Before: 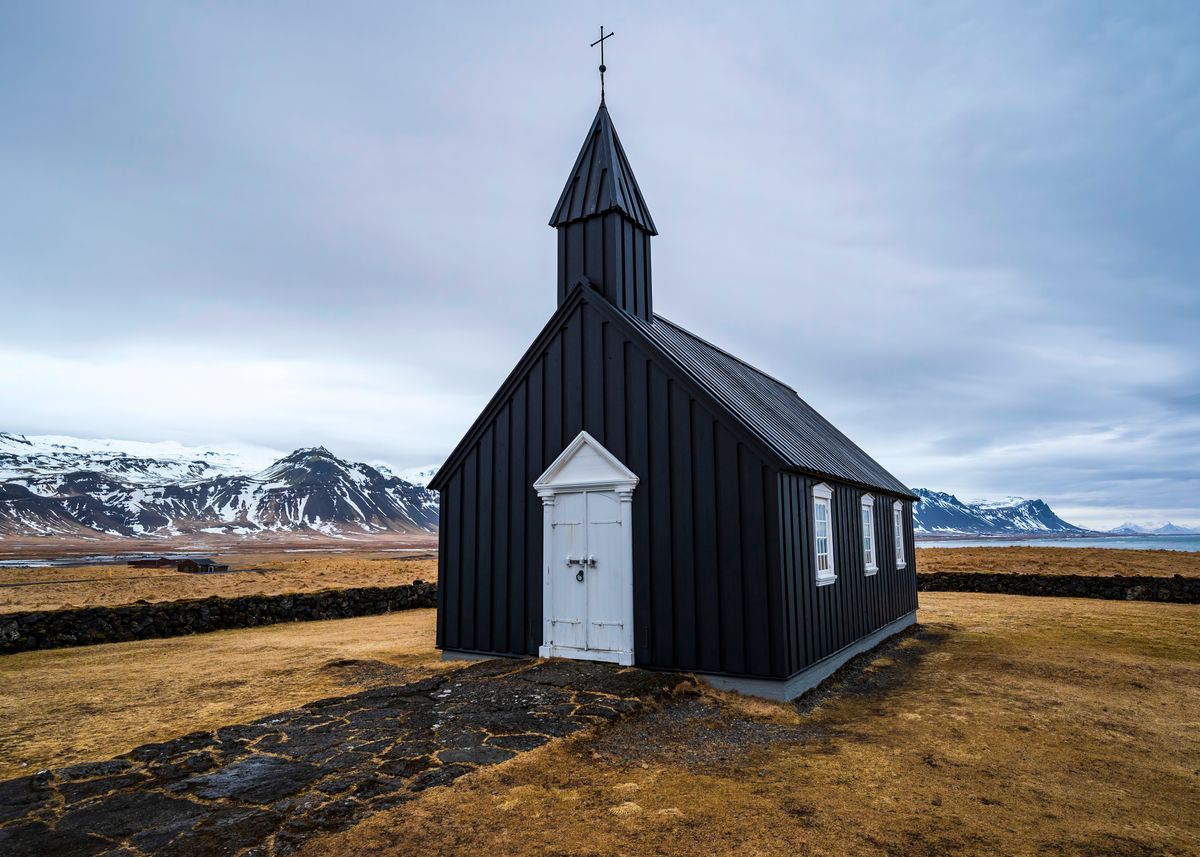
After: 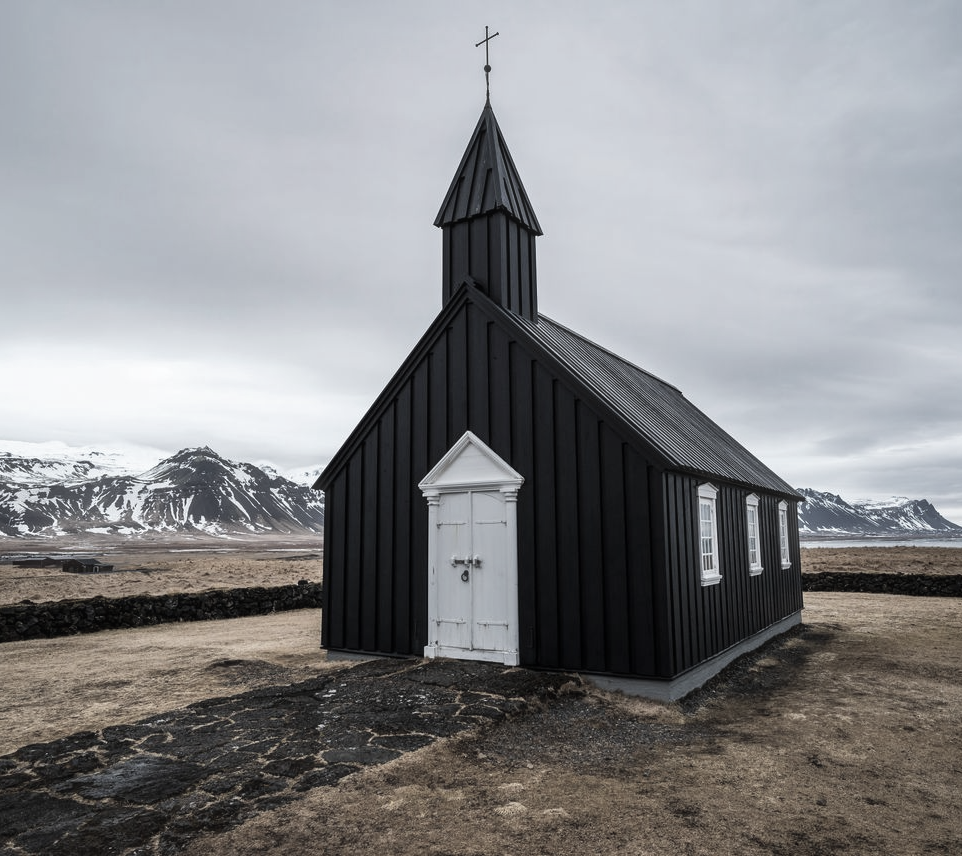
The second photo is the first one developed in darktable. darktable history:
crop and rotate: left 9.597%, right 10.195%
haze removal: strength -0.05
color correction: saturation 0.3
